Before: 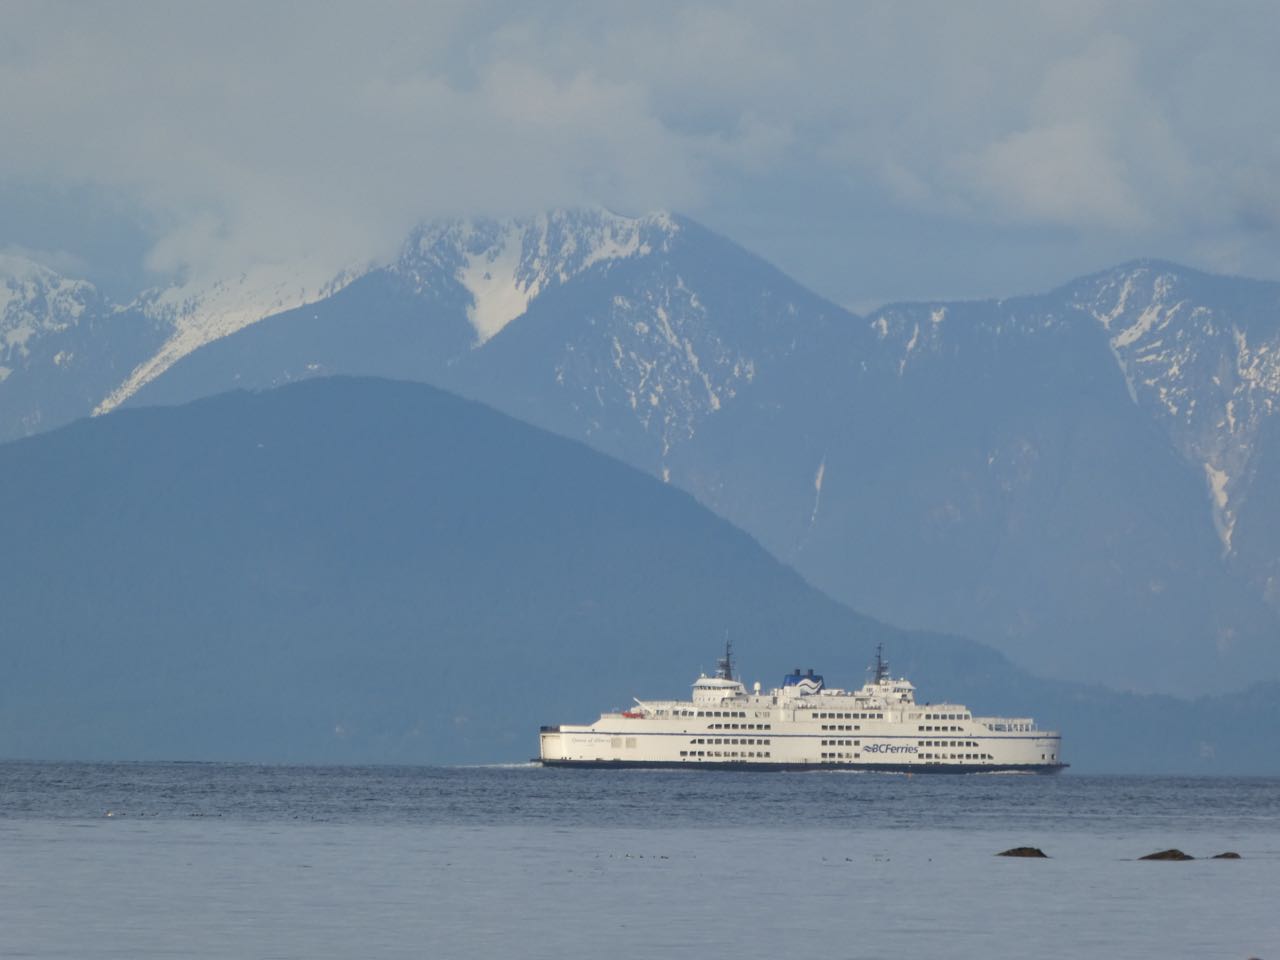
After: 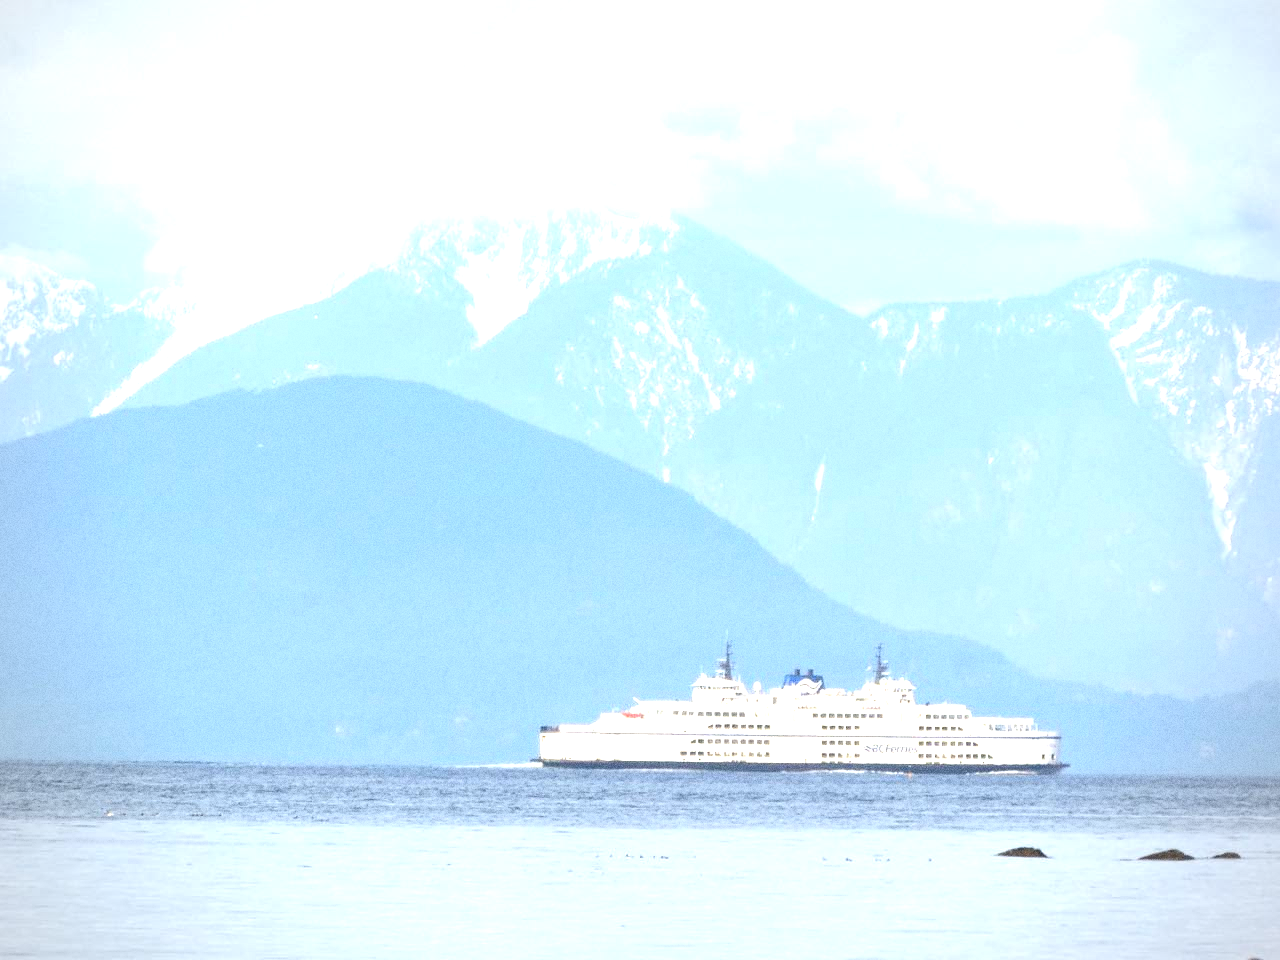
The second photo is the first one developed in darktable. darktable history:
exposure: exposure 2 EV, compensate exposure bias true, compensate highlight preservation false
vignetting: fall-off radius 60.92%
grain: coarseness 0.09 ISO, strength 40%
